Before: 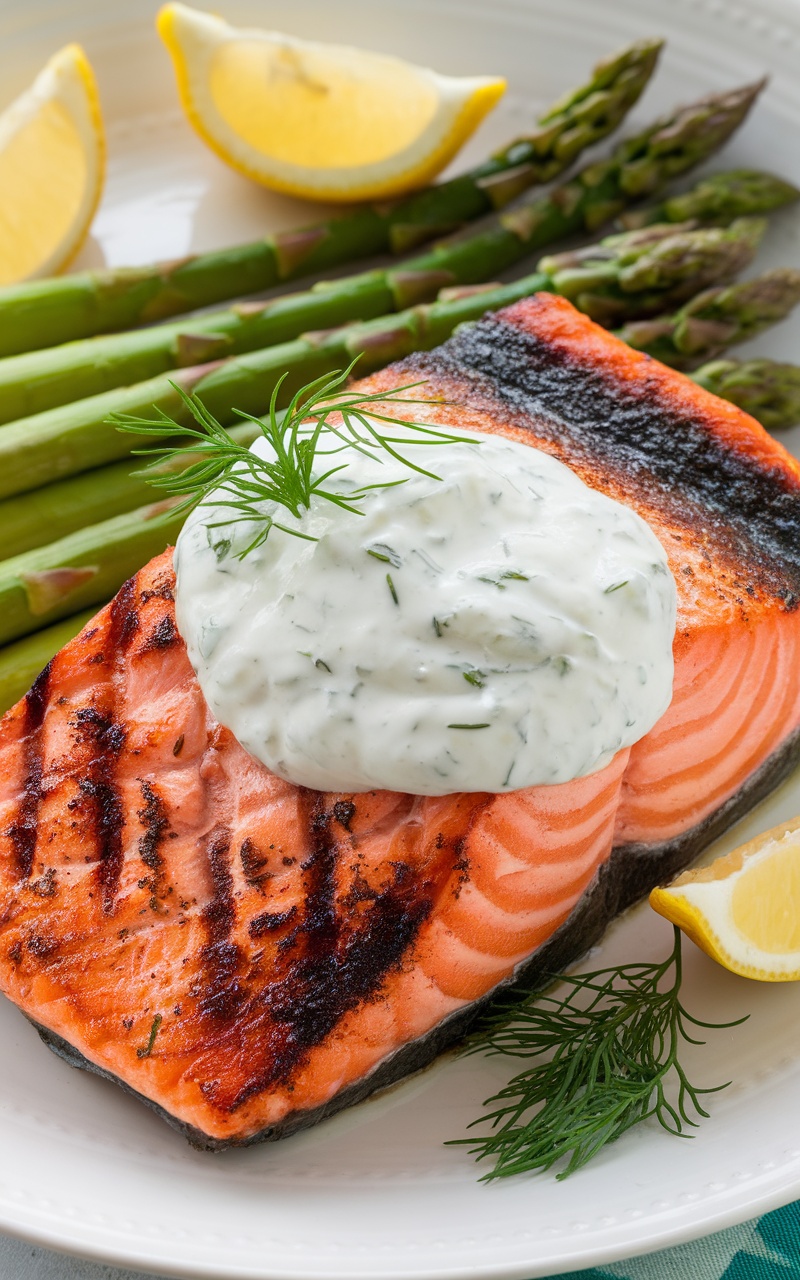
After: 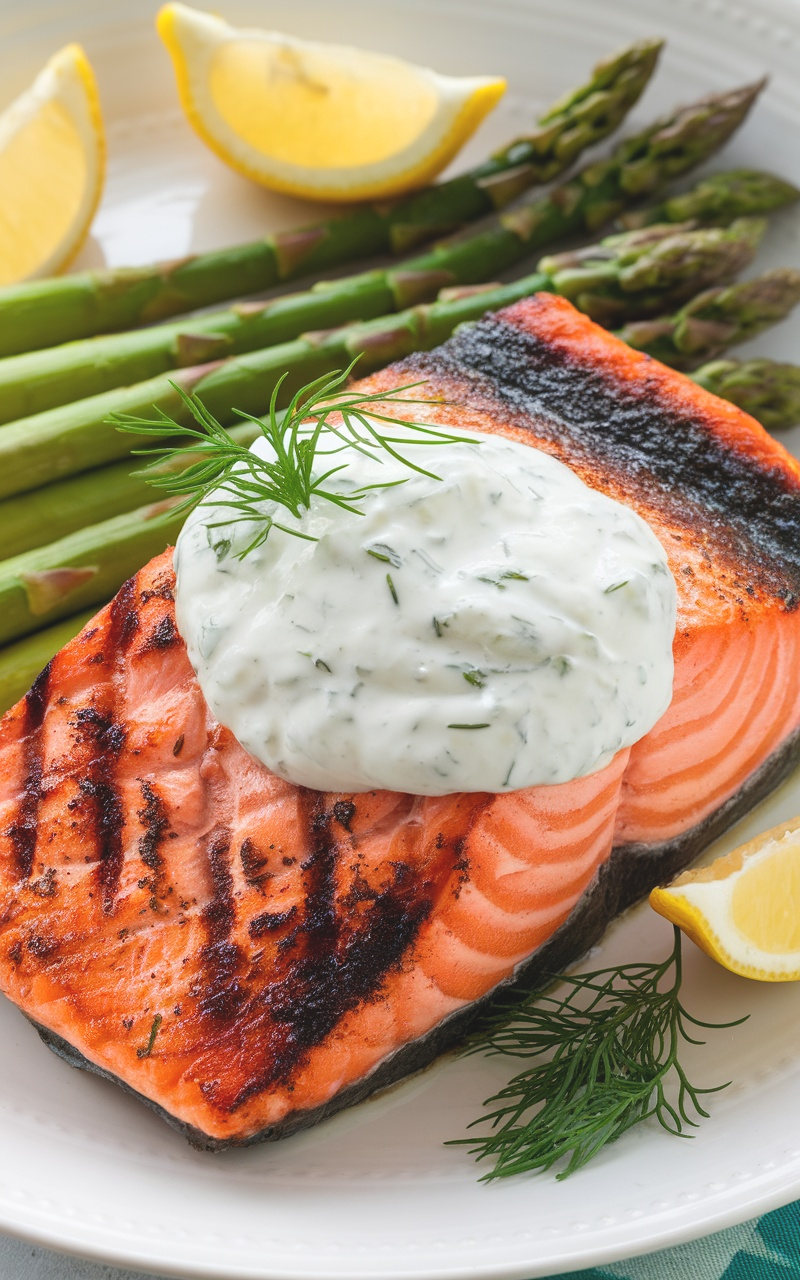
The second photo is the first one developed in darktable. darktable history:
levels: mode automatic, levels [0.055, 0.477, 0.9]
exposure: black level correction -0.009, exposure 0.069 EV, compensate highlight preservation false
